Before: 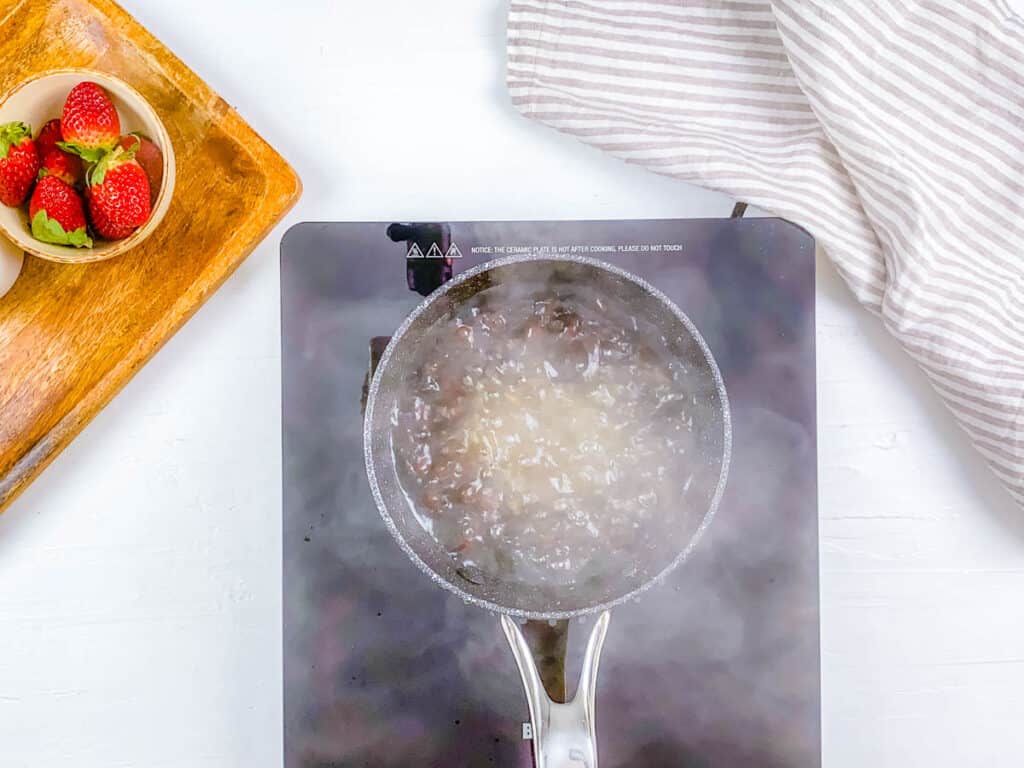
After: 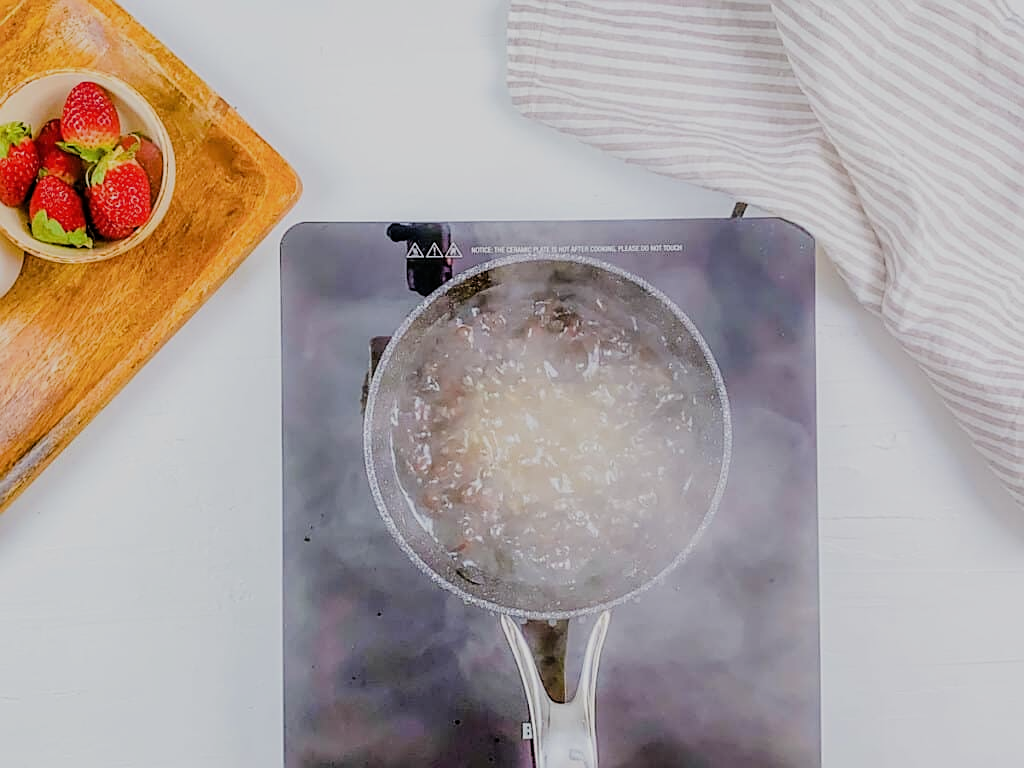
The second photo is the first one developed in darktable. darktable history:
color correction: highlights b* 0.046, saturation 0.988
filmic rgb: black relative exposure -7.12 EV, white relative exposure 5.39 EV, hardness 3.03
tone equalizer: edges refinement/feathering 500, mask exposure compensation -1.57 EV, preserve details no
sharpen: on, module defaults
